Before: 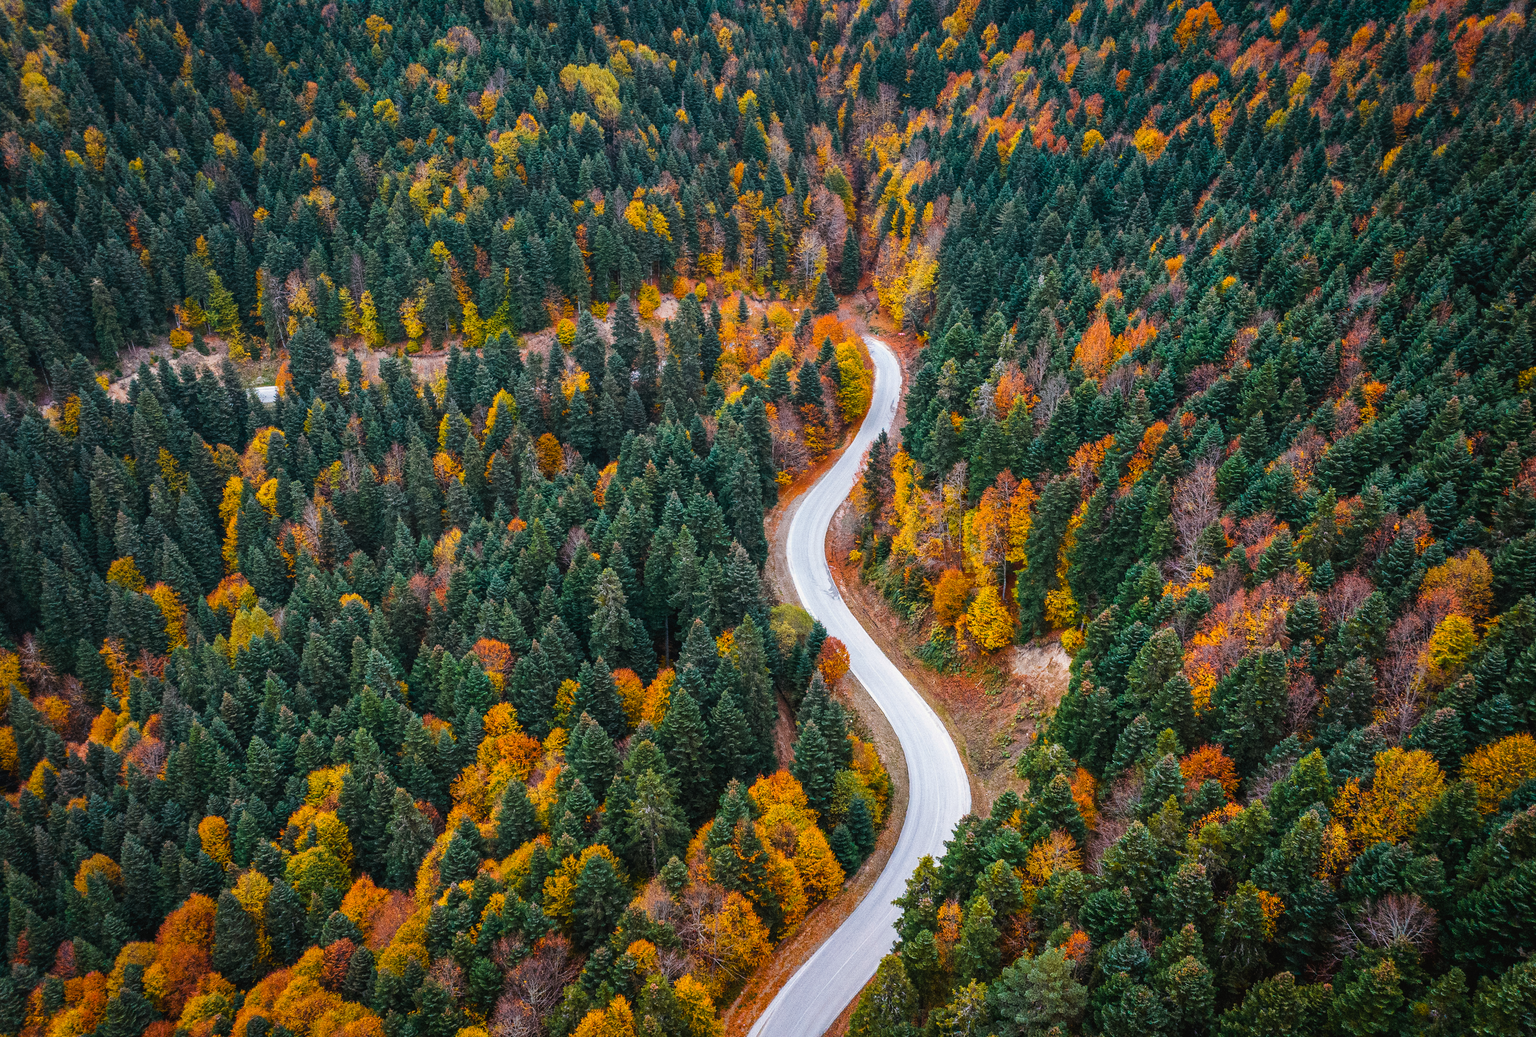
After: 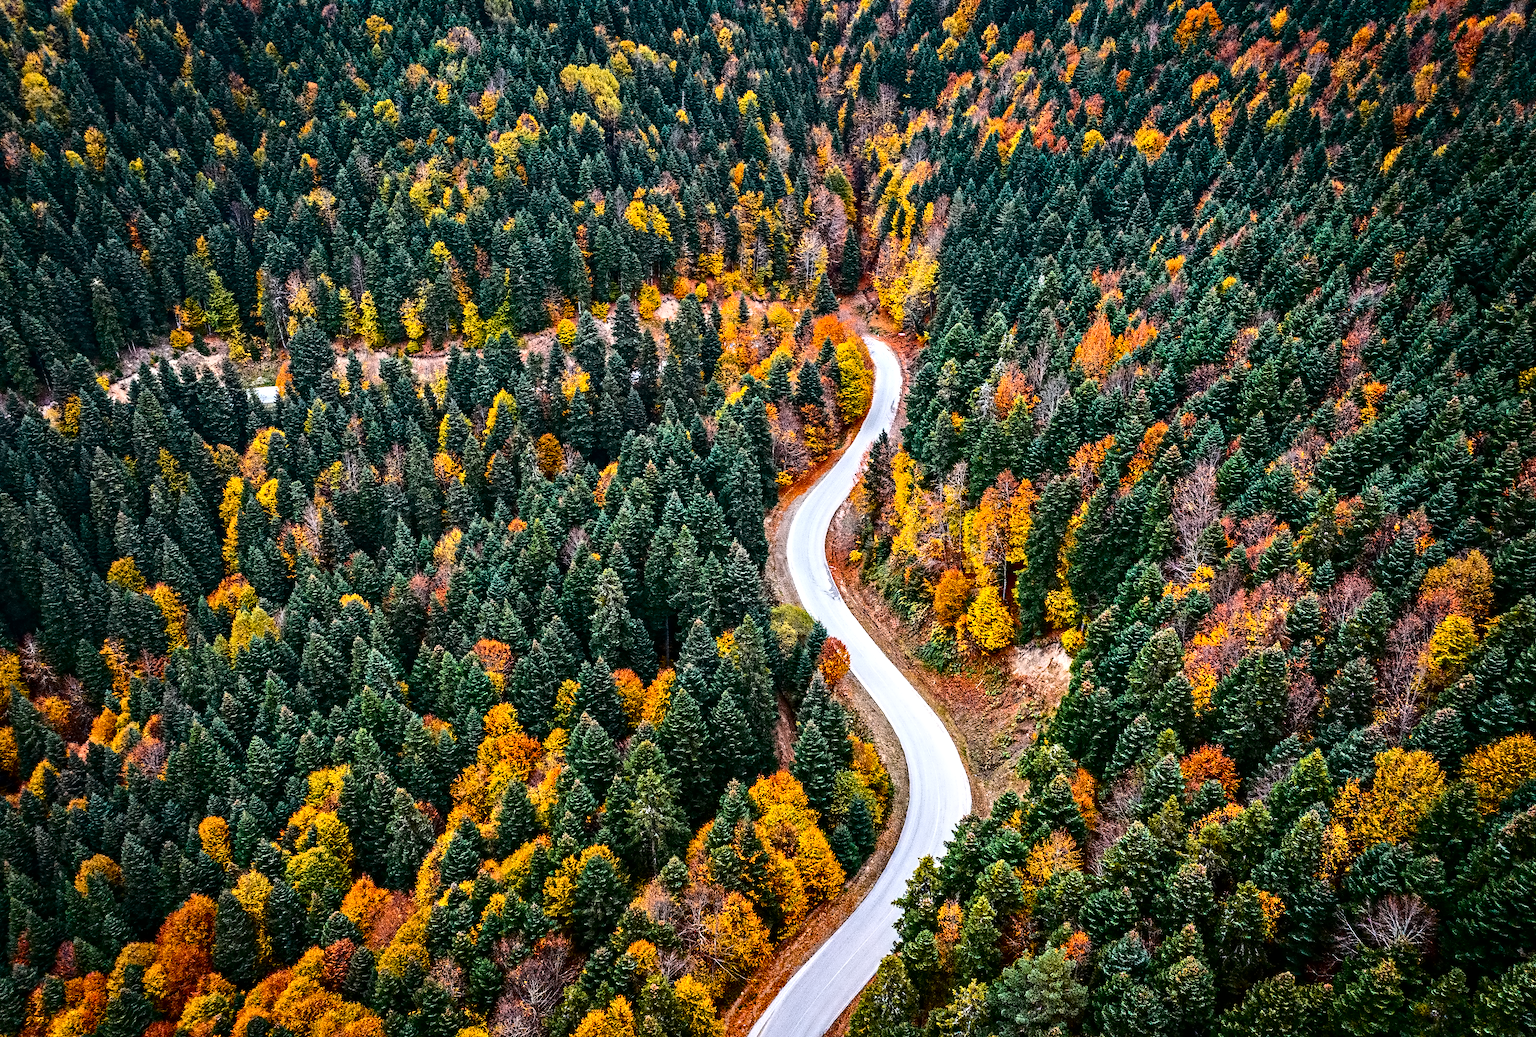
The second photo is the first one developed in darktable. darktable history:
exposure: exposure 0.2 EV, compensate highlight preservation false
contrast equalizer: octaves 7, y [[0.5, 0.542, 0.583, 0.625, 0.667, 0.708], [0.5 ×6], [0.5 ×6], [0, 0.033, 0.067, 0.1, 0.133, 0.167], [0, 0.05, 0.1, 0.15, 0.2, 0.25]]
contrast brightness saturation: contrast 0.21, brightness -0.11, saturation 0.21
